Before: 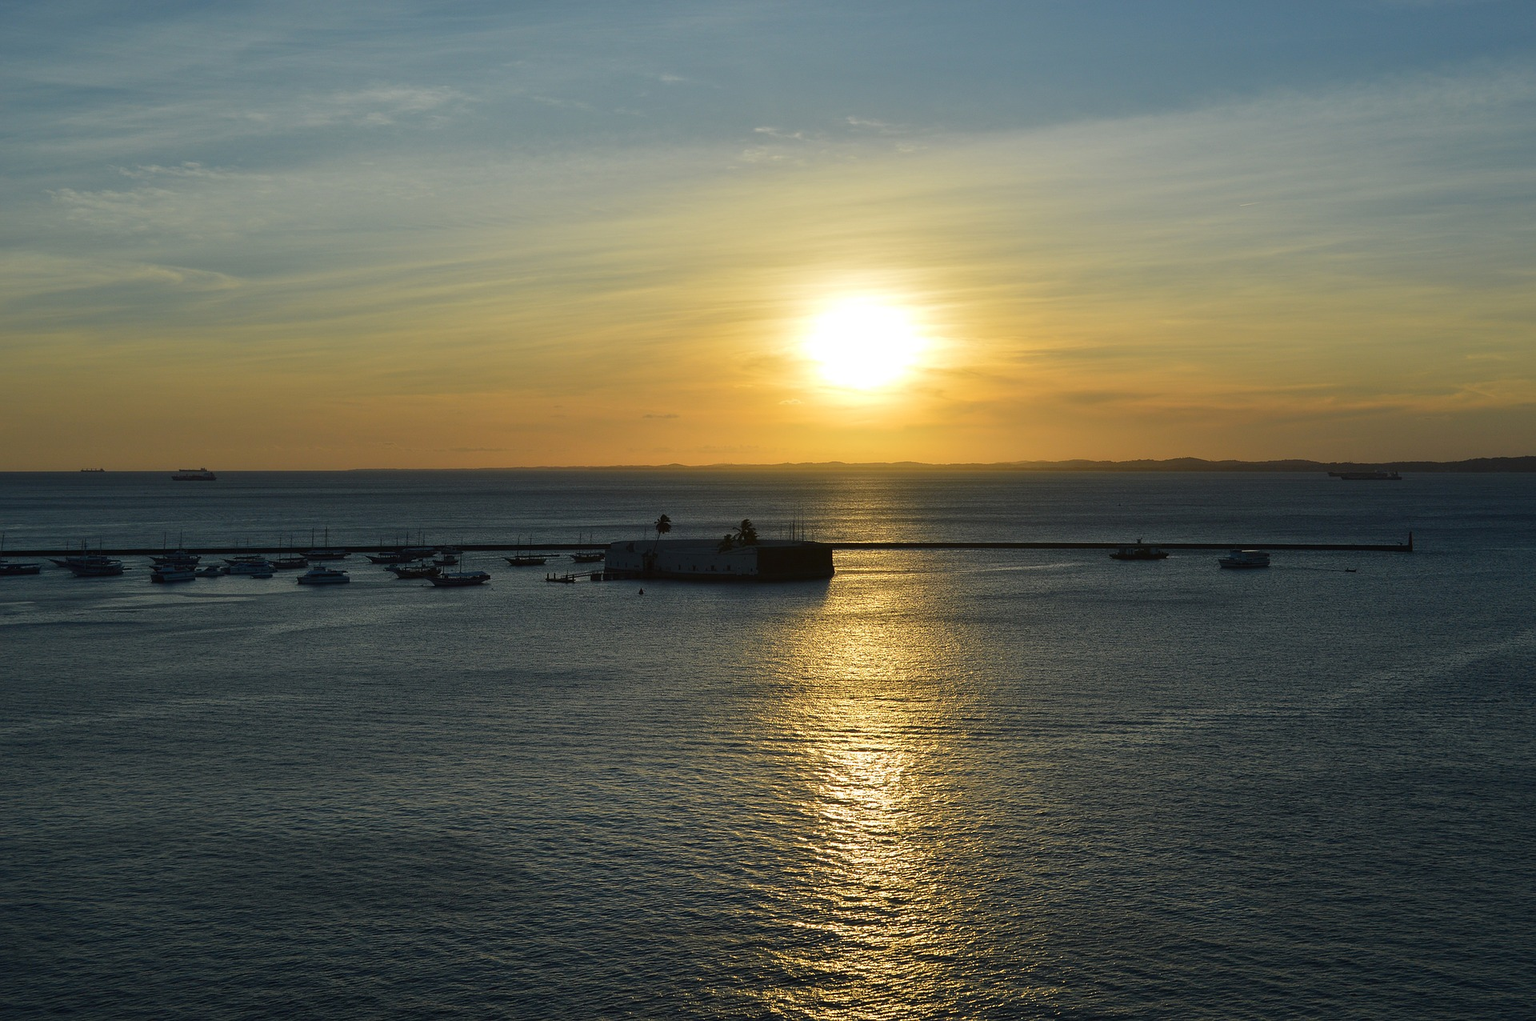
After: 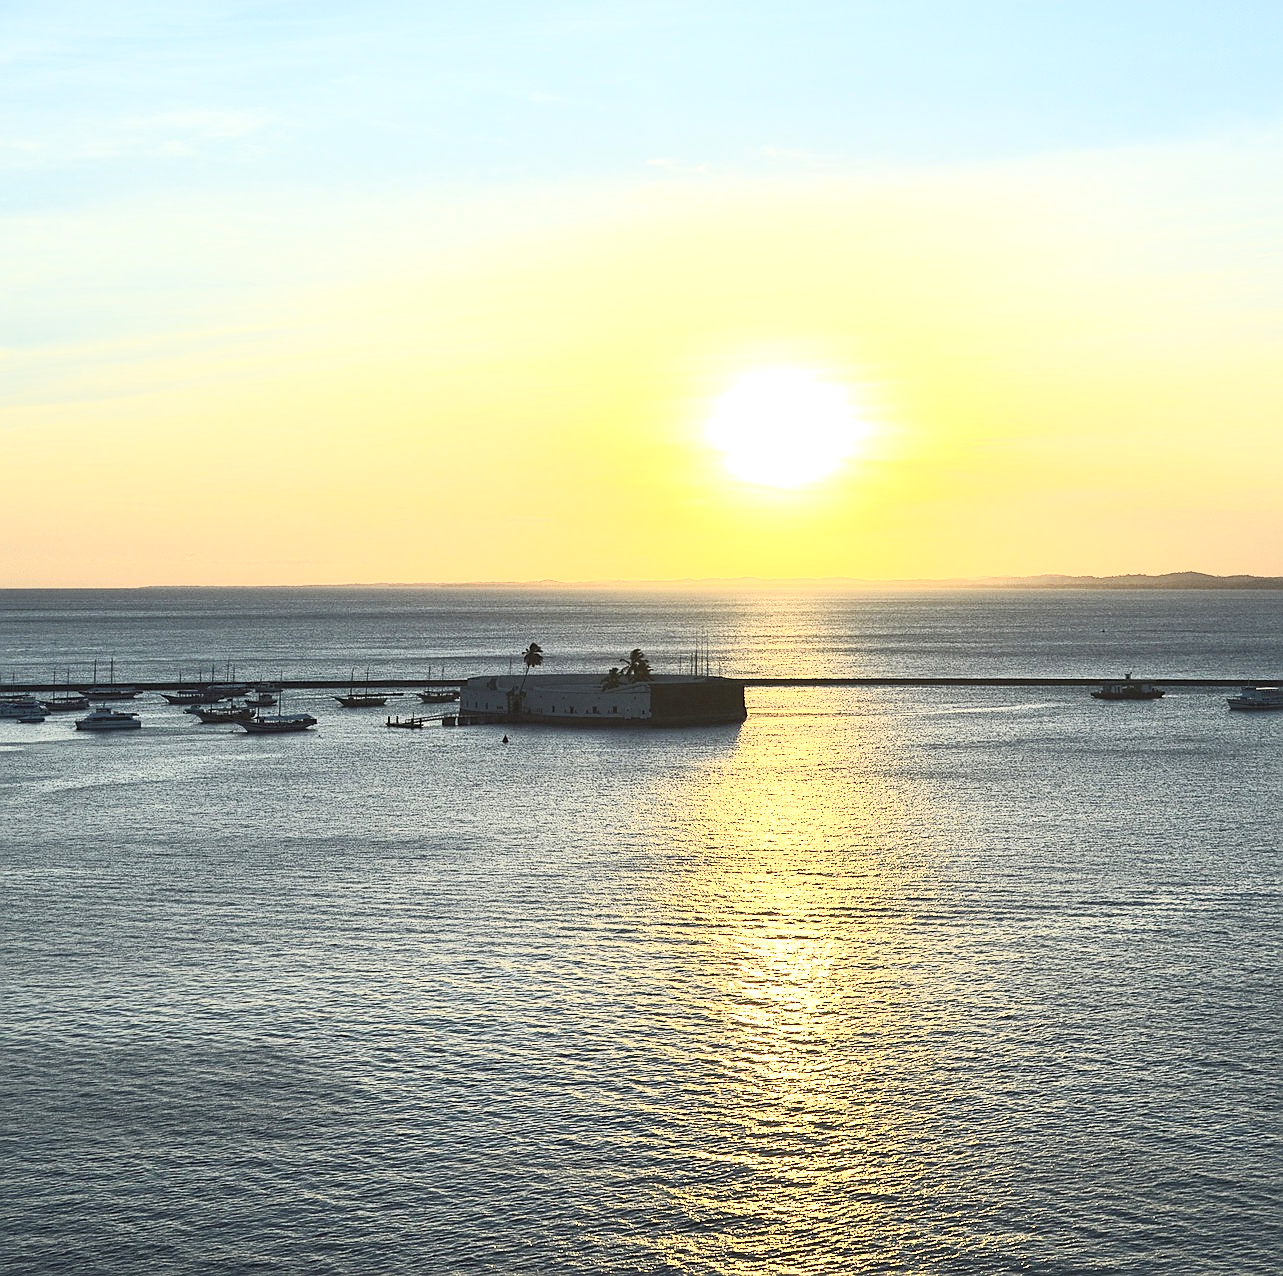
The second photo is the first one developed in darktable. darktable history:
exposure: black level correction 0, exposure 1.376 EV, compensate highlight preservation false
crop: left 15.425%, right 17.748%
contrast brightness saturation: contrast 0.424, brightness 0.553, saturation -0.206
tone equalizer: -8 EV 0.078 EV, edges refinement/feathering 500, mask exposure compensation -1.57 EV, preserve details guided filter
local contrast: highlights 62%, shadows 113%, detail 107%, midtone range 0.535
sharpen: on, module defaults
